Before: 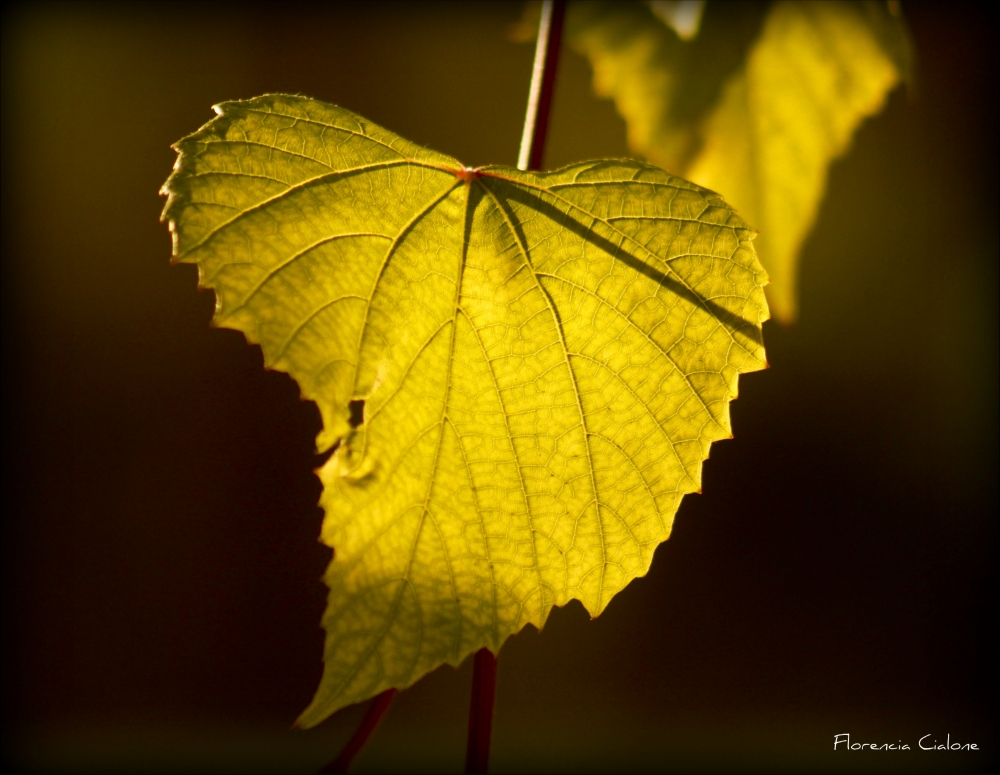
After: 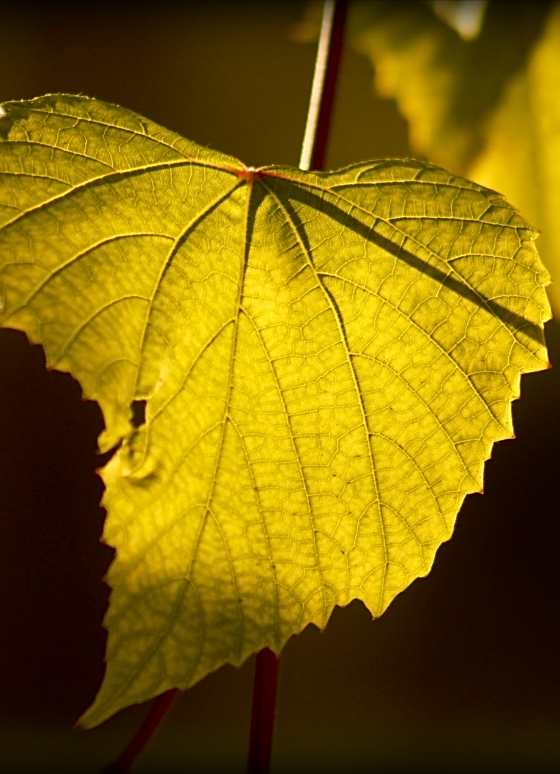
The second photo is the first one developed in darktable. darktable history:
crop: left 21.88%, right 22.062%, bottom 0.01%
sharpen: on, module defaults
